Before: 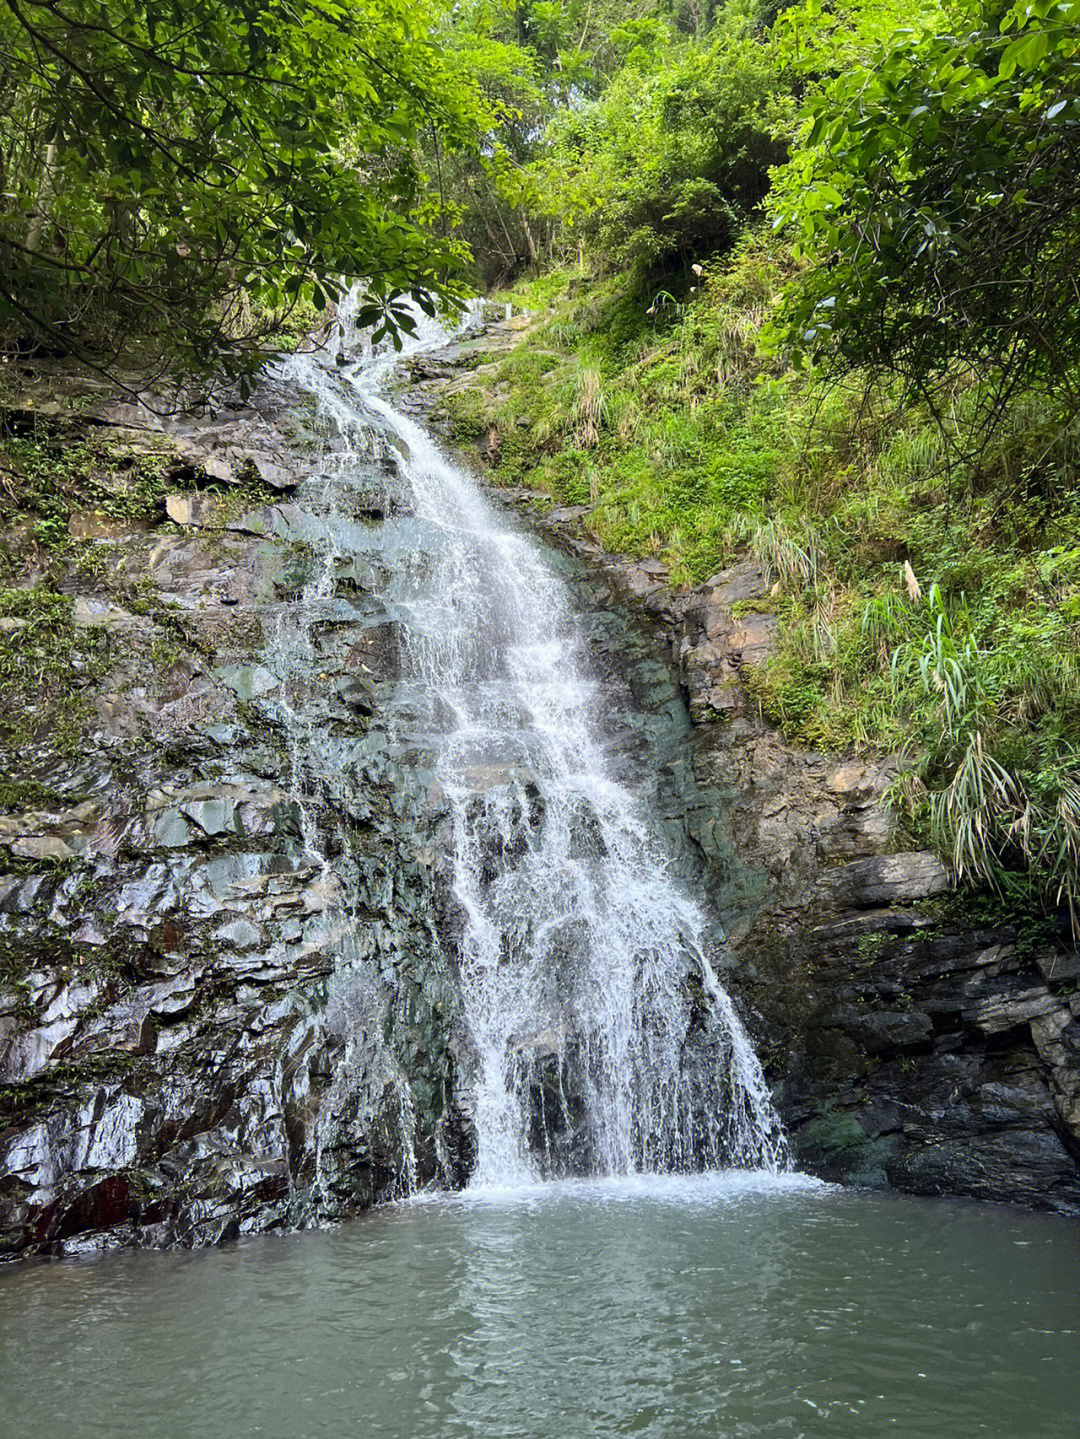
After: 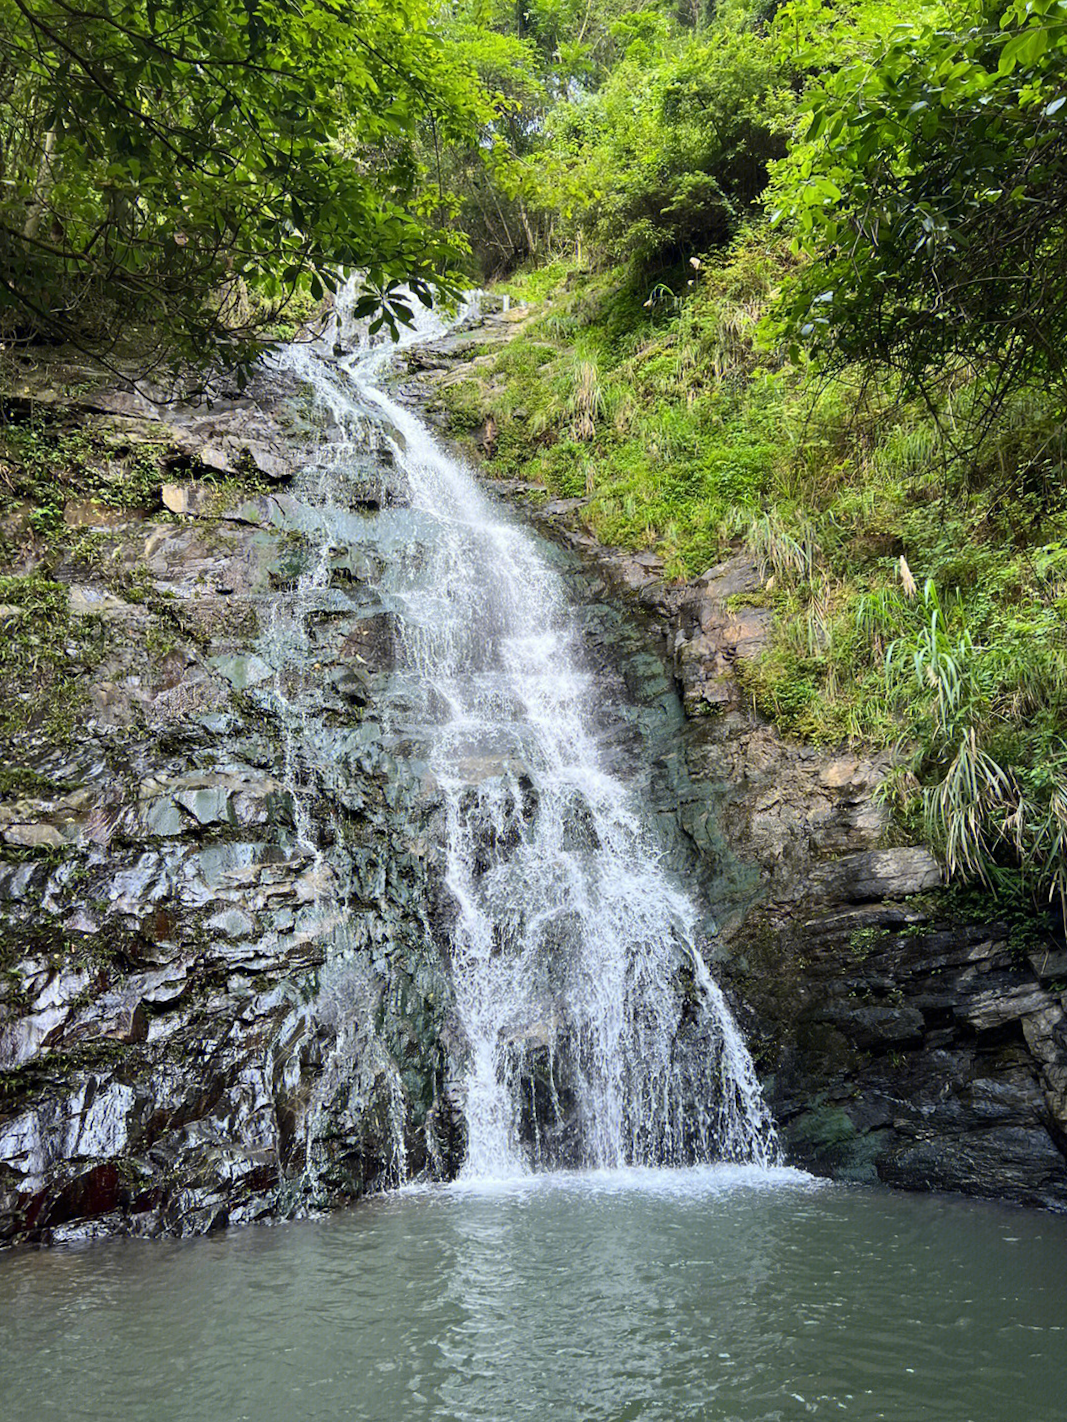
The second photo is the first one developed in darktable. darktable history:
crop and rotate: angle -0.5°
contrast brightness saturation: contrast 0.07
